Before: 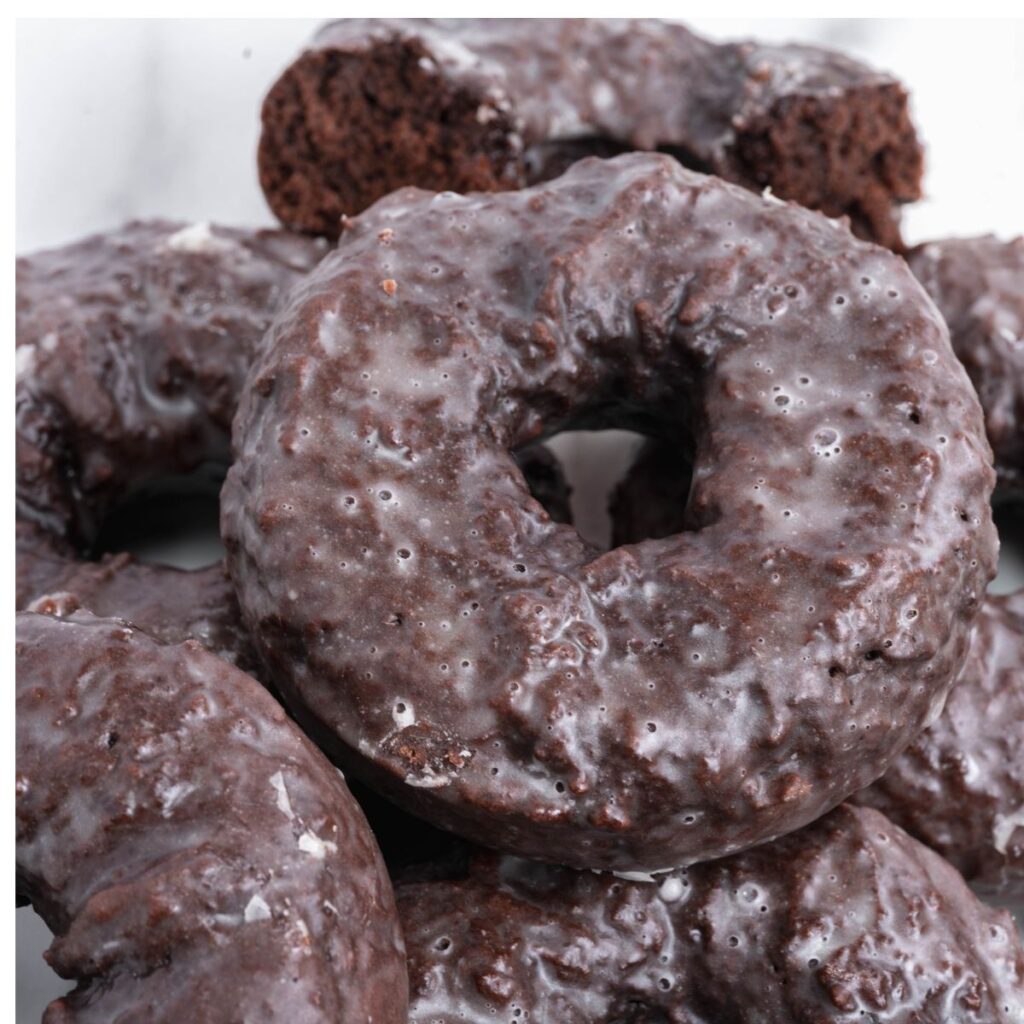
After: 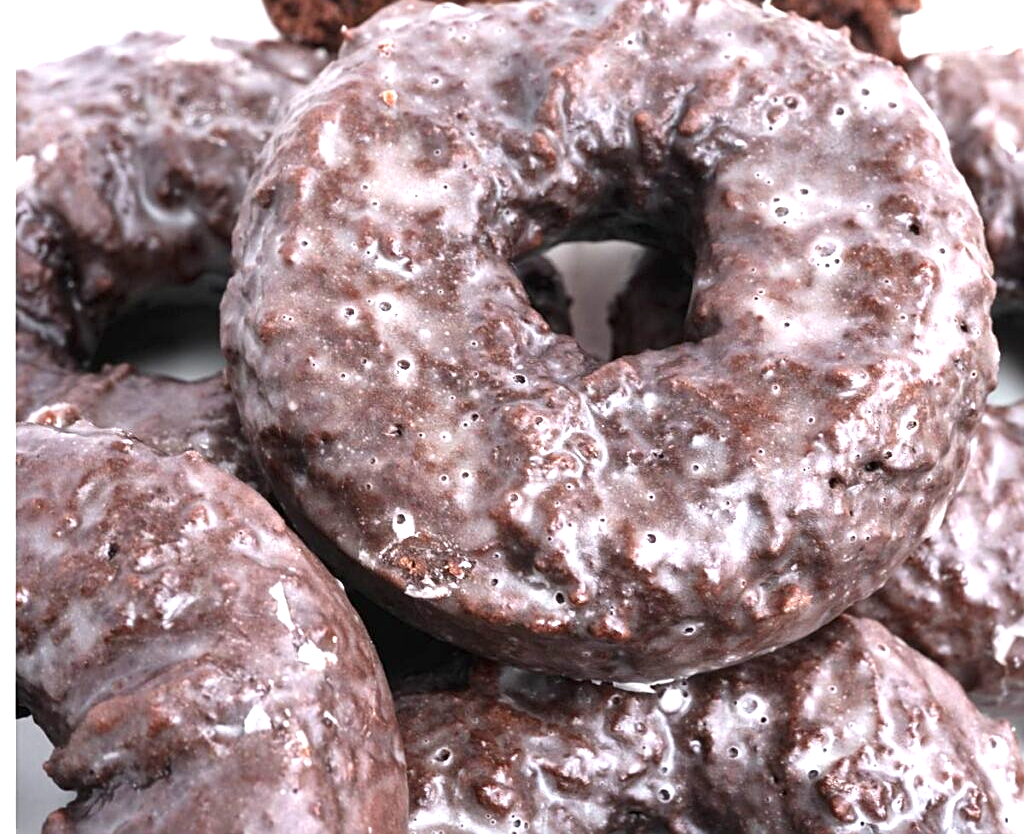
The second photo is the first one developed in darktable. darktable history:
crop and rotate: top 18.507%
local contrast: mode bilateral grid, contrast 20, coarseness 50, detail 120%, midtone range 0.2
sharpen: on, module defaults
exposure: black level correction 0, exposure 1.2 EV, compensate exposure bias true, compensate highlight preservation false
